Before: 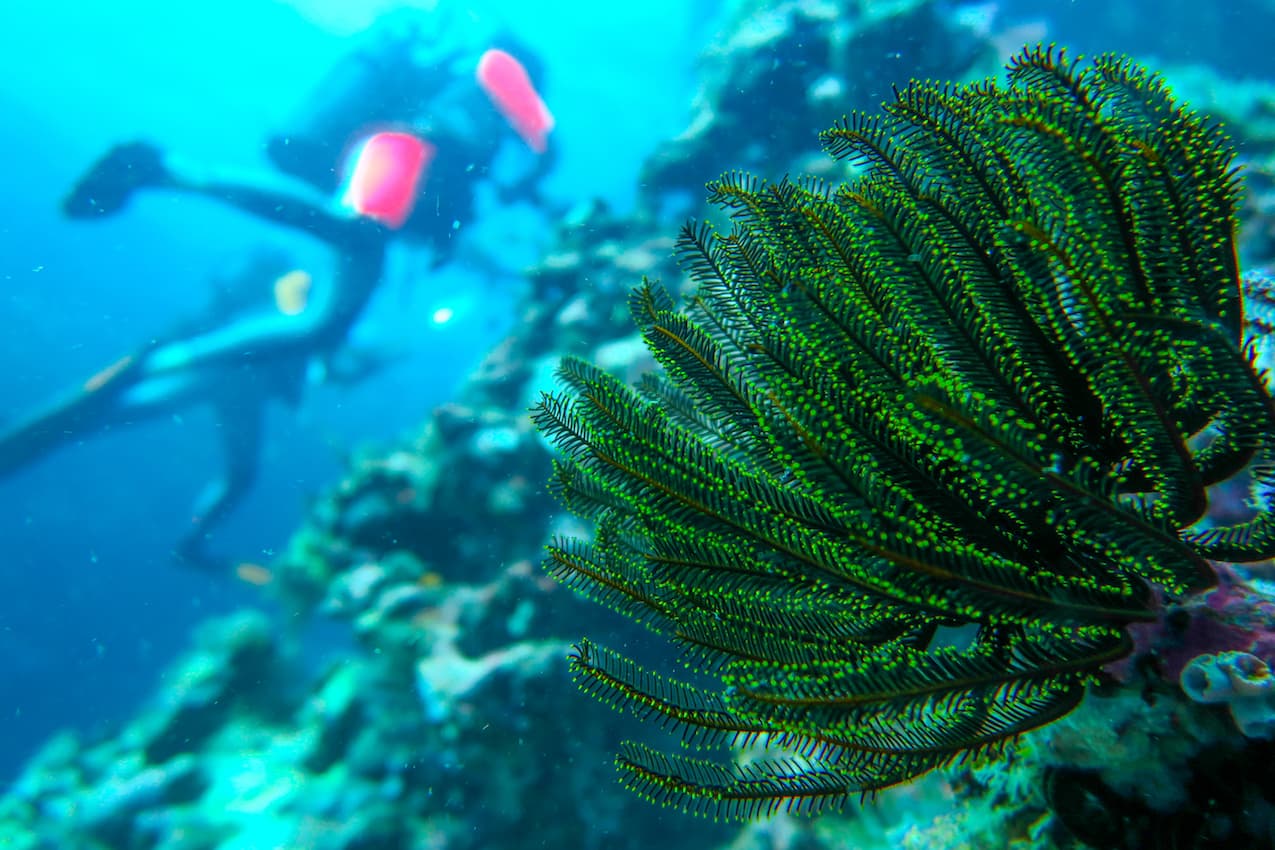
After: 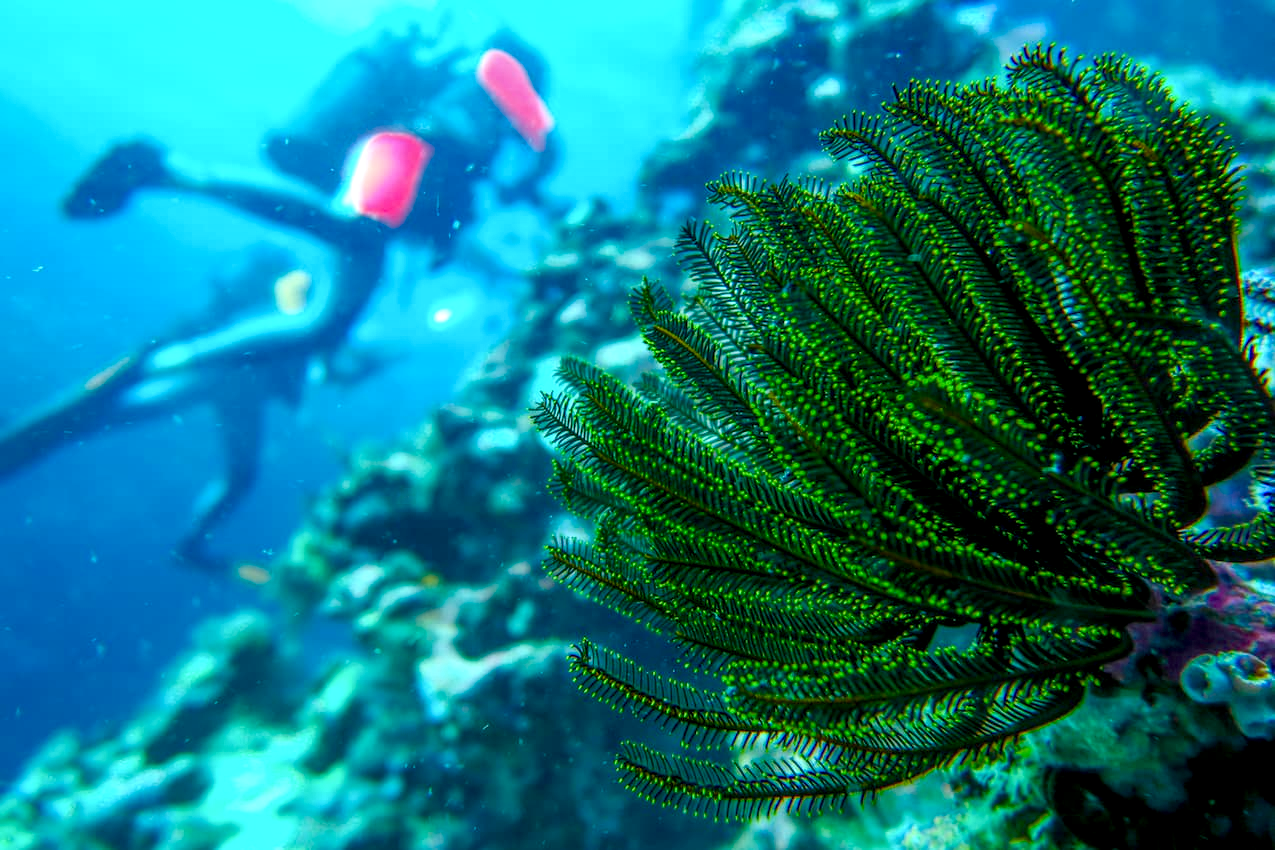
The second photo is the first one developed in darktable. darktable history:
color balance rgb: perceptual saturation grading › global saturation 20%, perceptual saturation grading › highlights -25%, perceptual saturation grading › shadows 50%
local contrast: detail 142%
